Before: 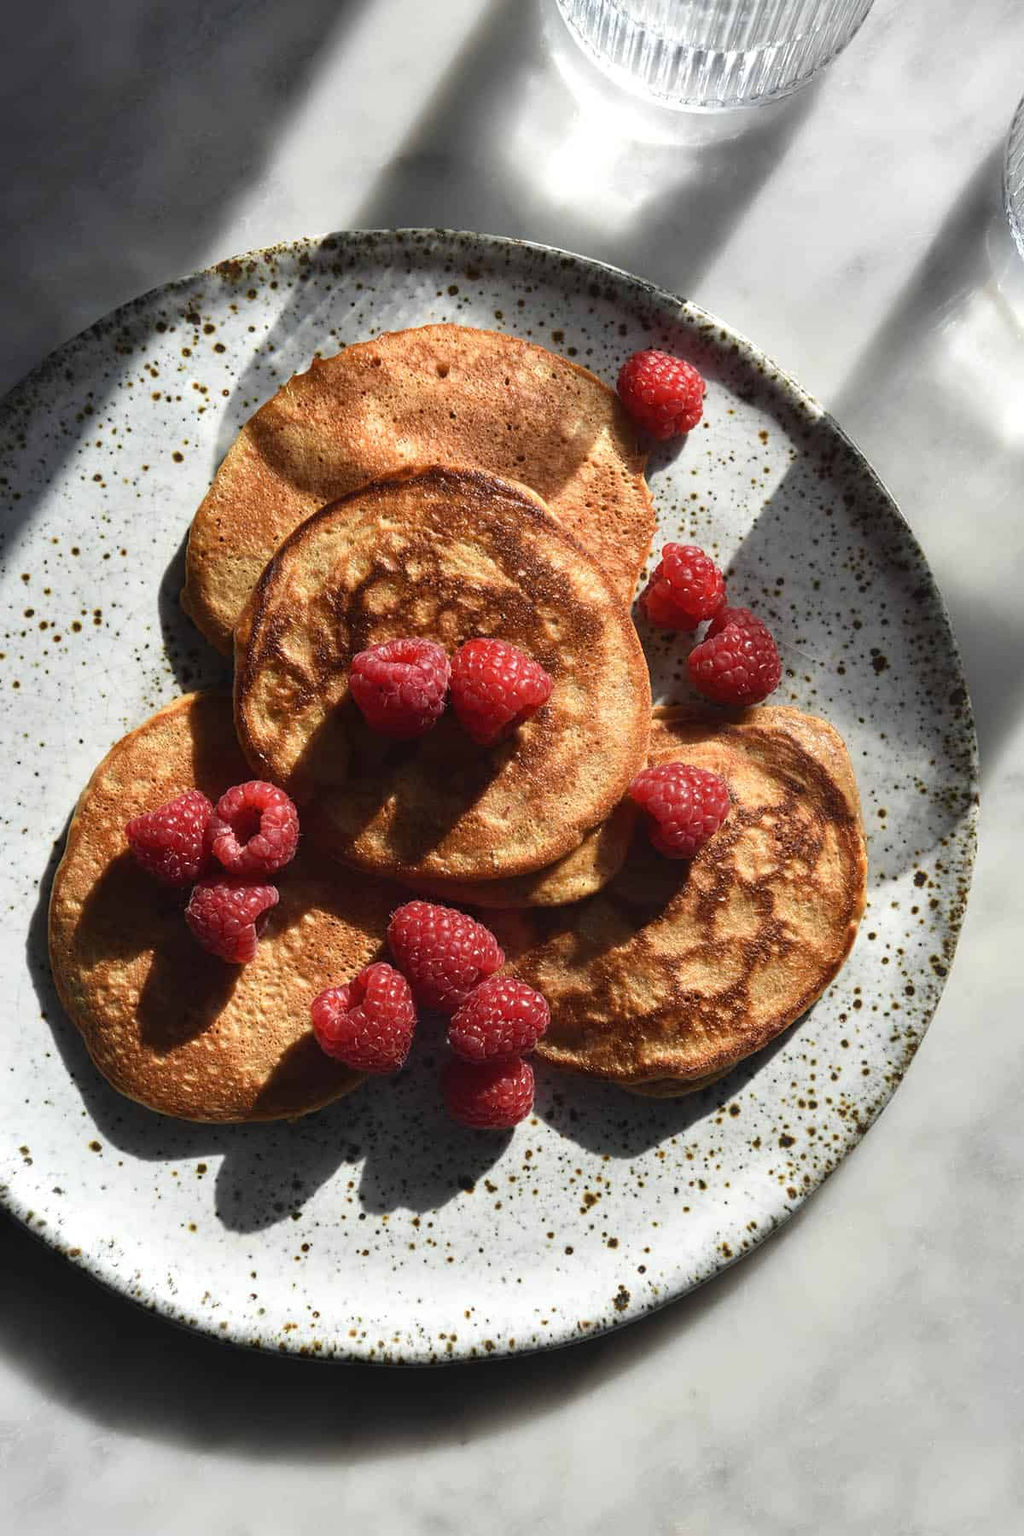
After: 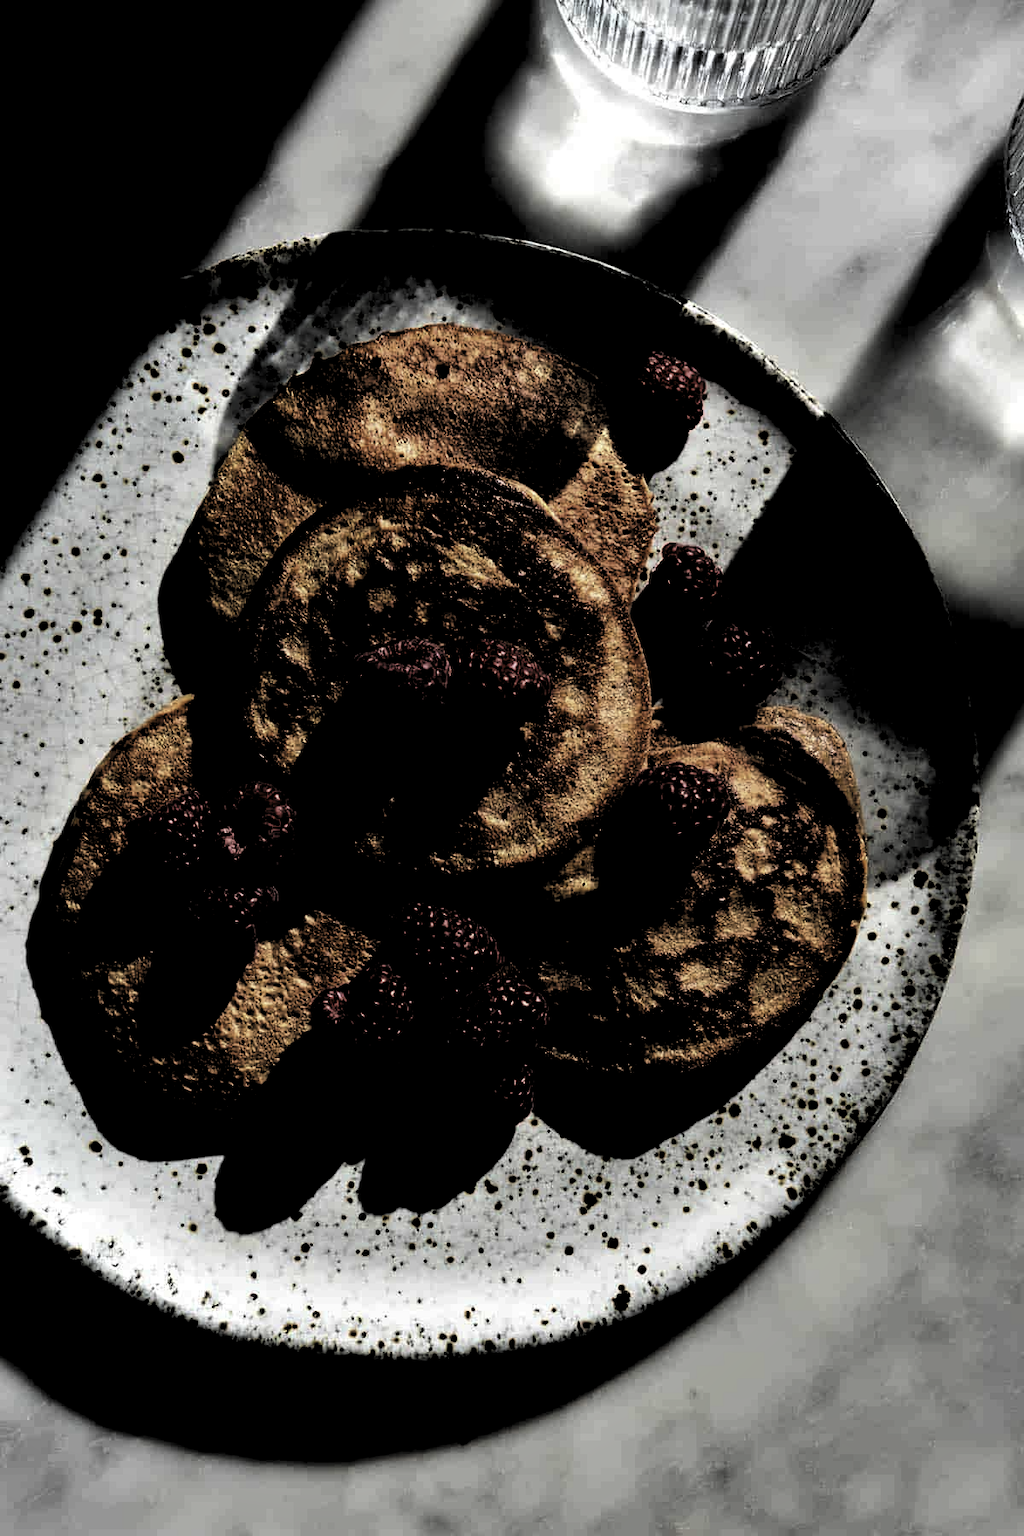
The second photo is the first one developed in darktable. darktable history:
levels: levels [0.514, 0.759, 1]
tone equalizer: on, module defaults
